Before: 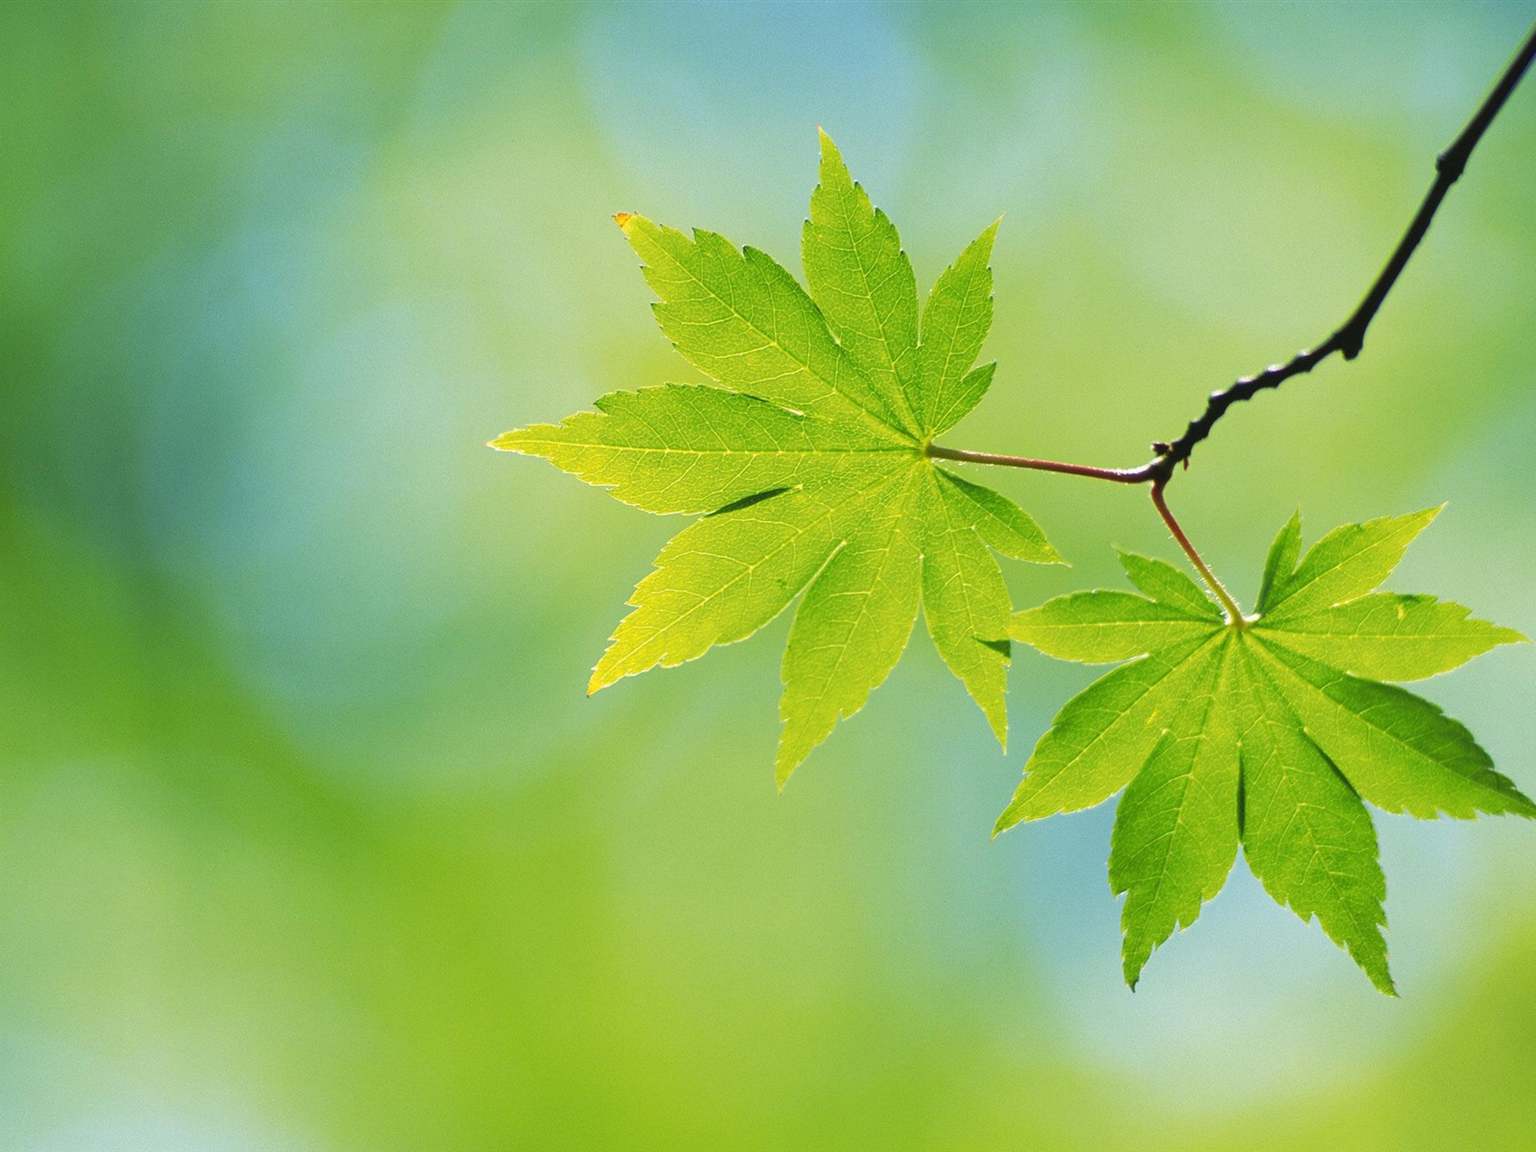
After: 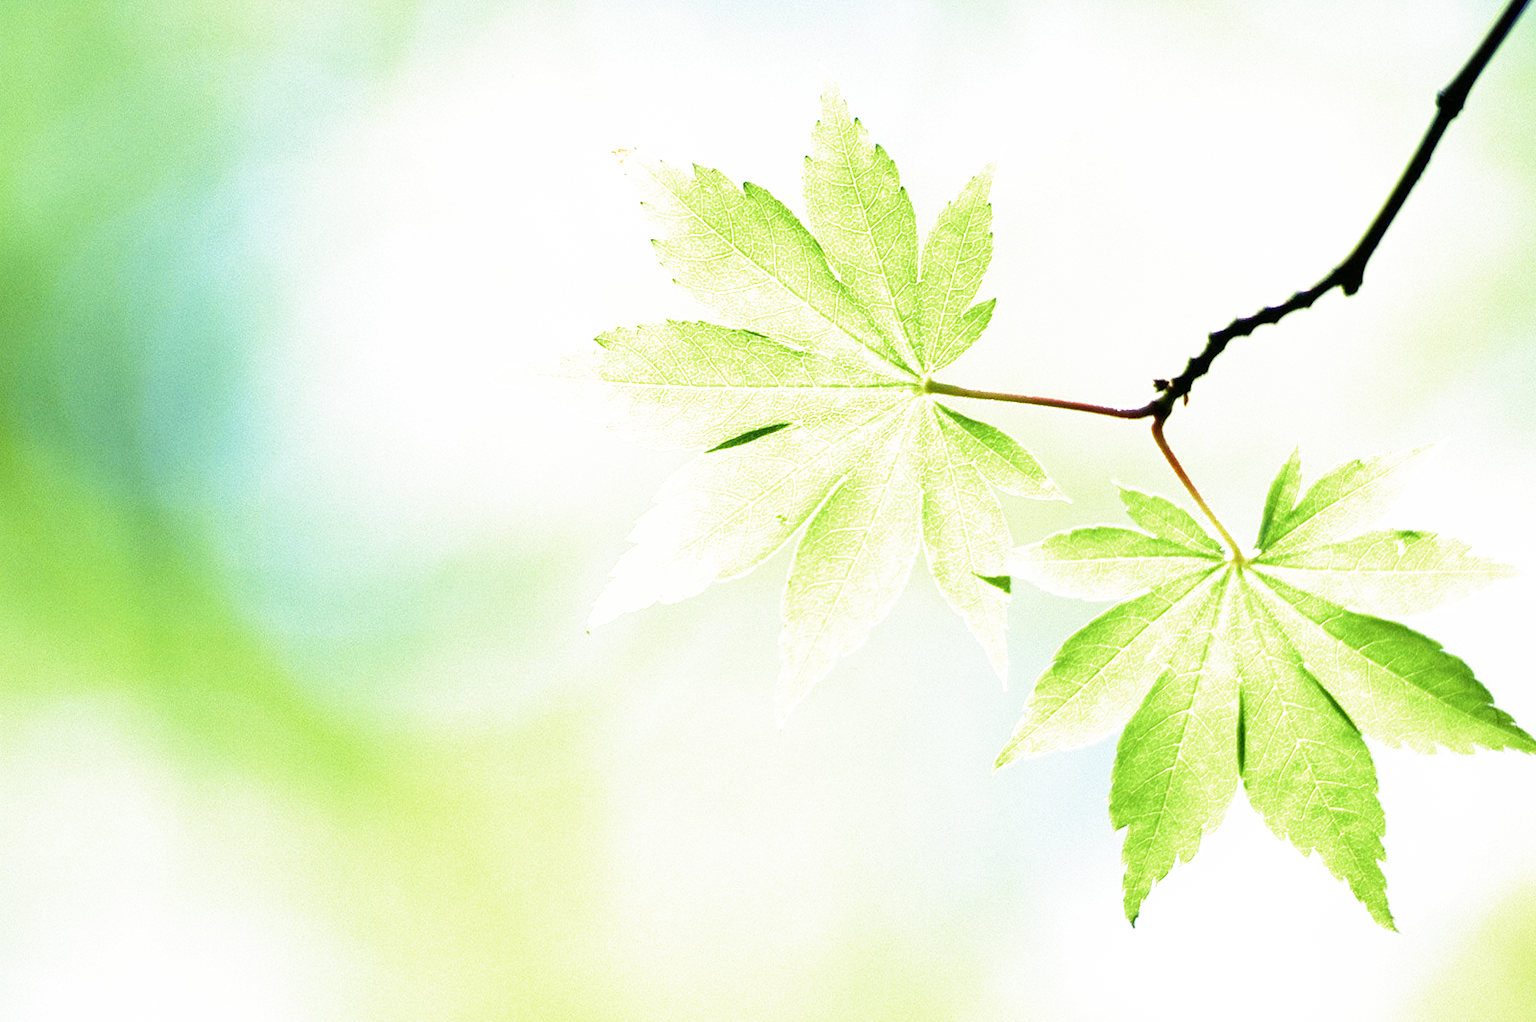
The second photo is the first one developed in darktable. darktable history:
contrast brightness saturation: contrast 0.06, brightness -0.01, saturation -0.23
crop and rotate: top 5.609%, bottom 5.609%
filmic rgb: middle gray luminance 8.8%, black relative exposure -6.3 EV, white relative exposure 2.7 EV, threshold 6 EV, target black luminance 0%, hardness 4.74, latitude 73.47%, contrast 1.332, shadows ↔ highlights balance 10.13%, add noise in highlights 0, preserve chrominance no, color science v3 (2019), use custom middle-gray values true, iterations of high-quality reconstruction 0, contrast in highlights soft, enable highlight reconstruction true
